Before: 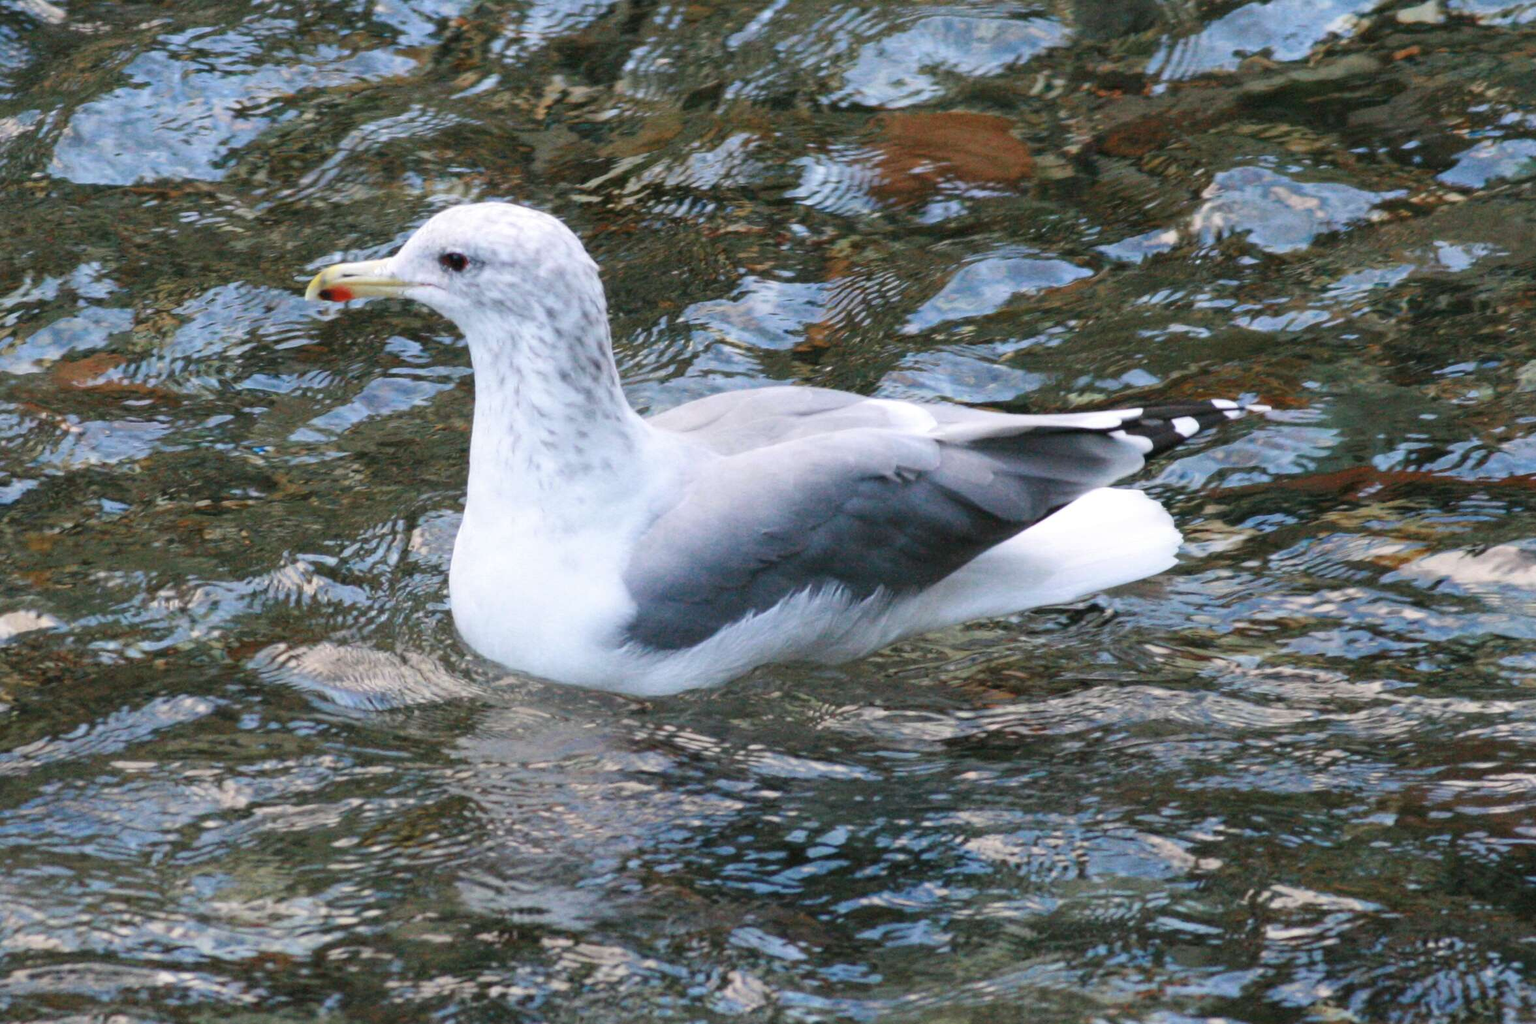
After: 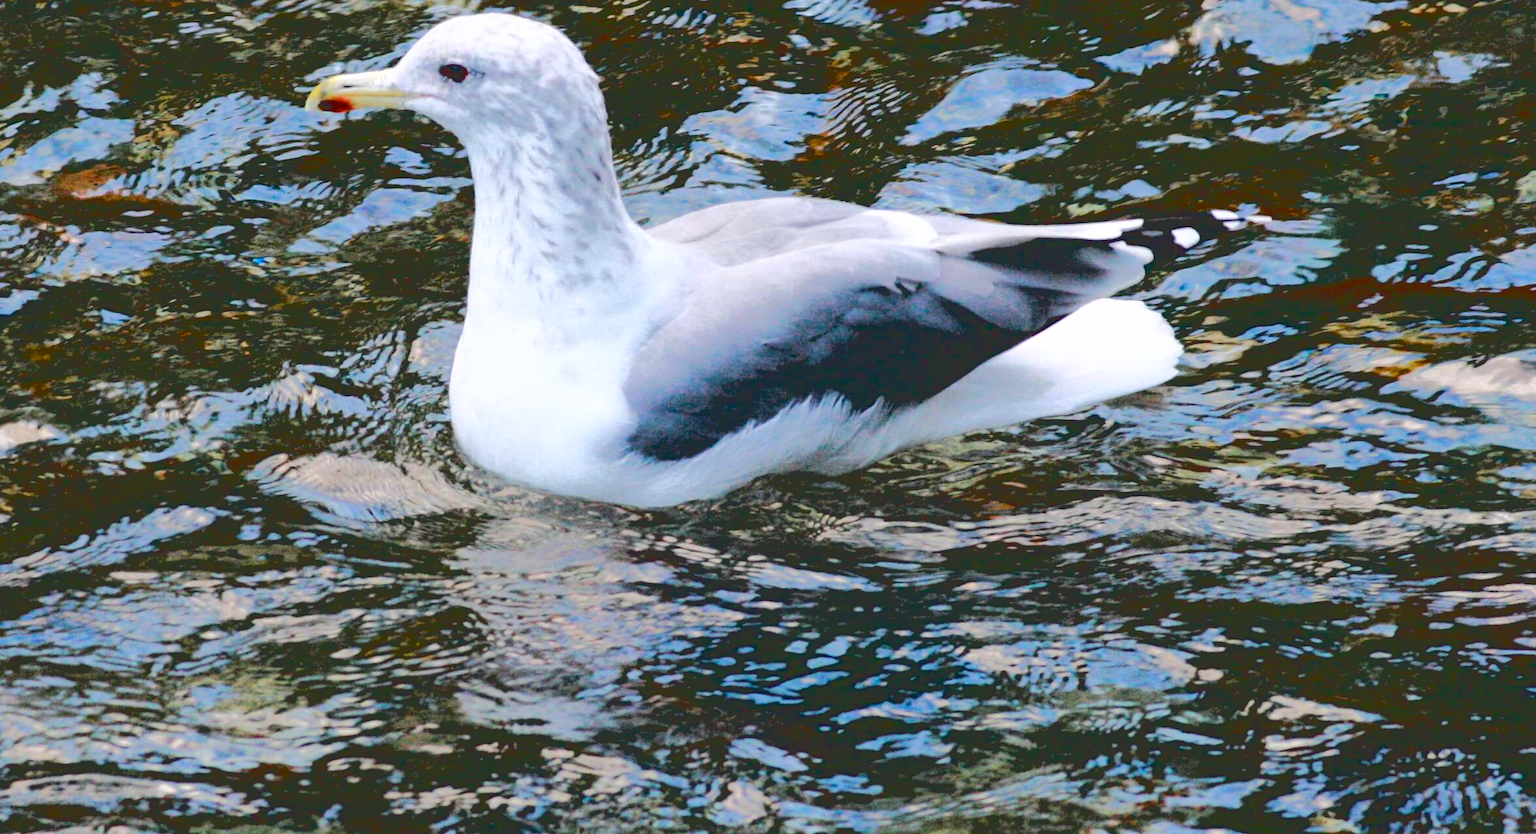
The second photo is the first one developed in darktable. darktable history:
crop and rotate: top 18.507%
color balance rgb: perceptual saturation grading › global saturation 35%, perceptual saturation grading › highlights -25%, perceptual saturation grading › shadows 50%
base curve: curves: ch0 [(0.065, 0.026) (0.236, 0.358) (0.53, 0.546) (0.777, 0.841) (0.924, 0.992)], preserve colors average RGB
